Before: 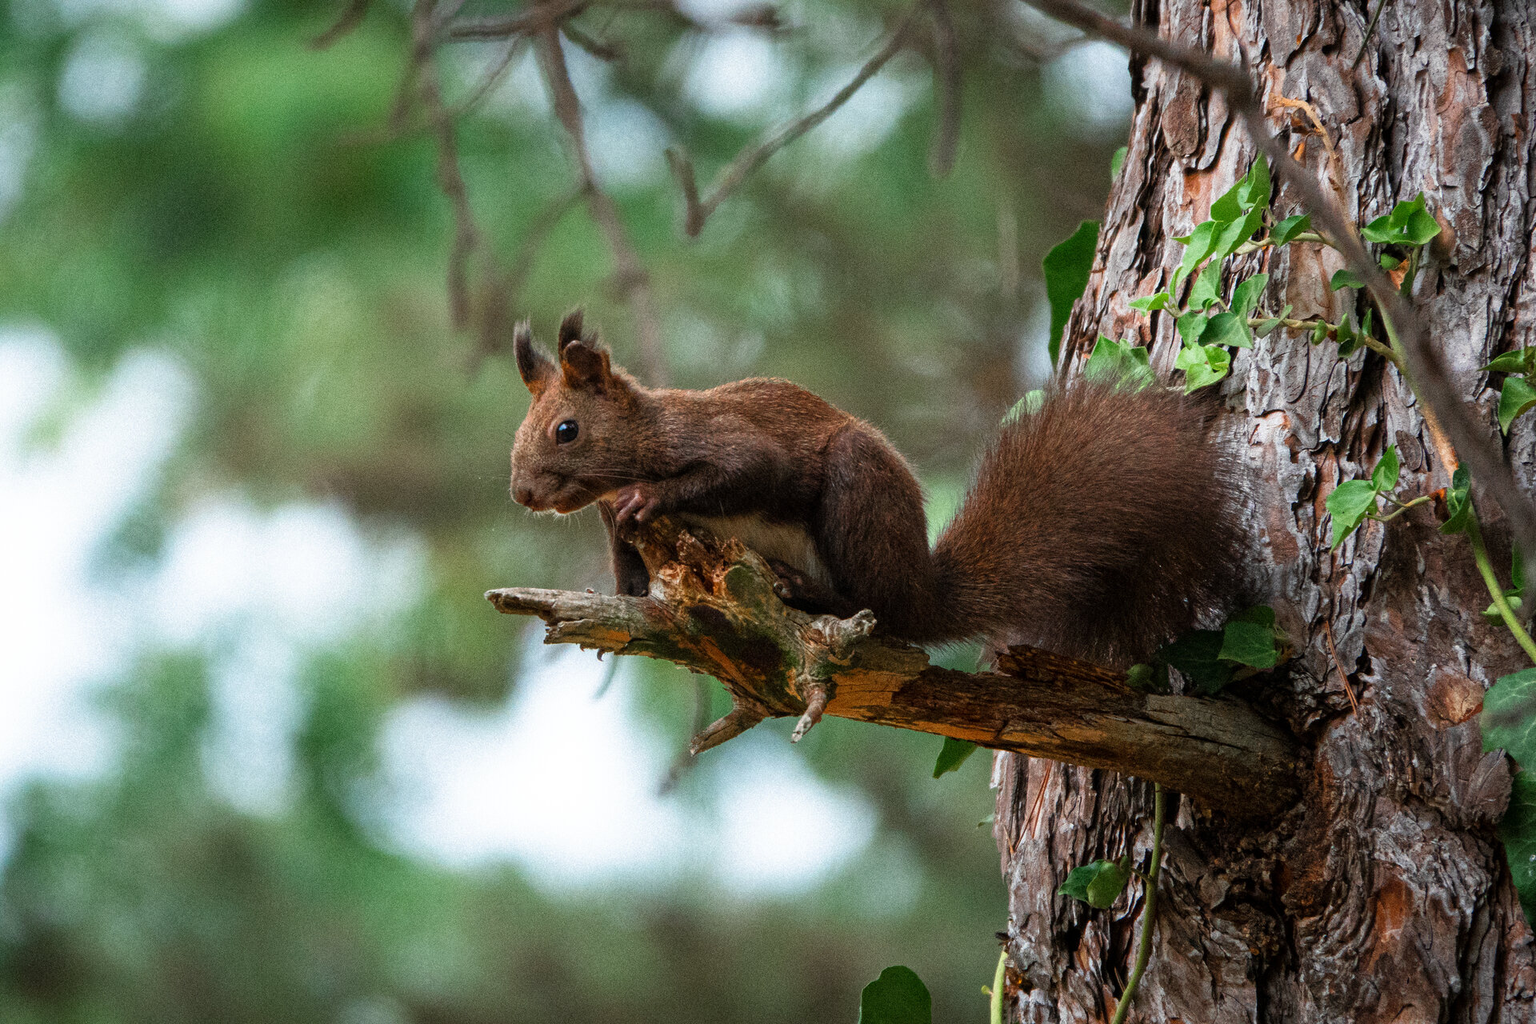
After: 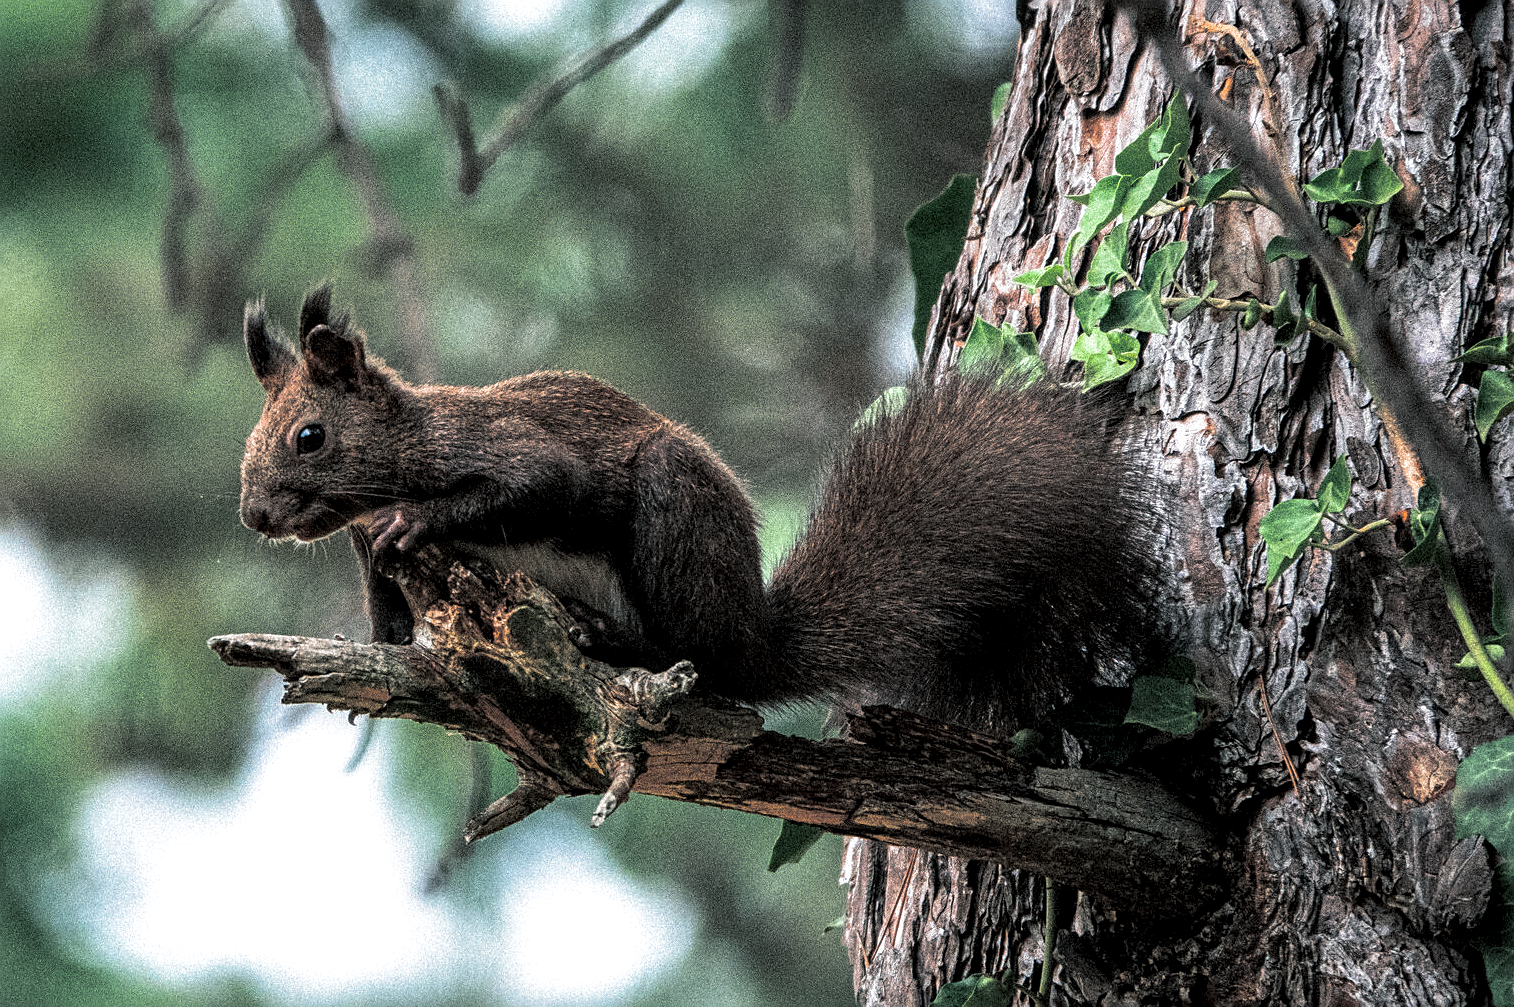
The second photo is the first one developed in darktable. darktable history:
local contrast: detail 154%
white balance: red 1.004, blue 1.024
crop and rotate: left 20.74%, top 7.912%, right 0.375%, bottom 13.378%
sharpen: on, module defaults
split-toning: shadows › hue 201.6°, shadows › saturation 0.16, highlights › hue 50.4°, highlights › saturation 0.2, balance -49.9
